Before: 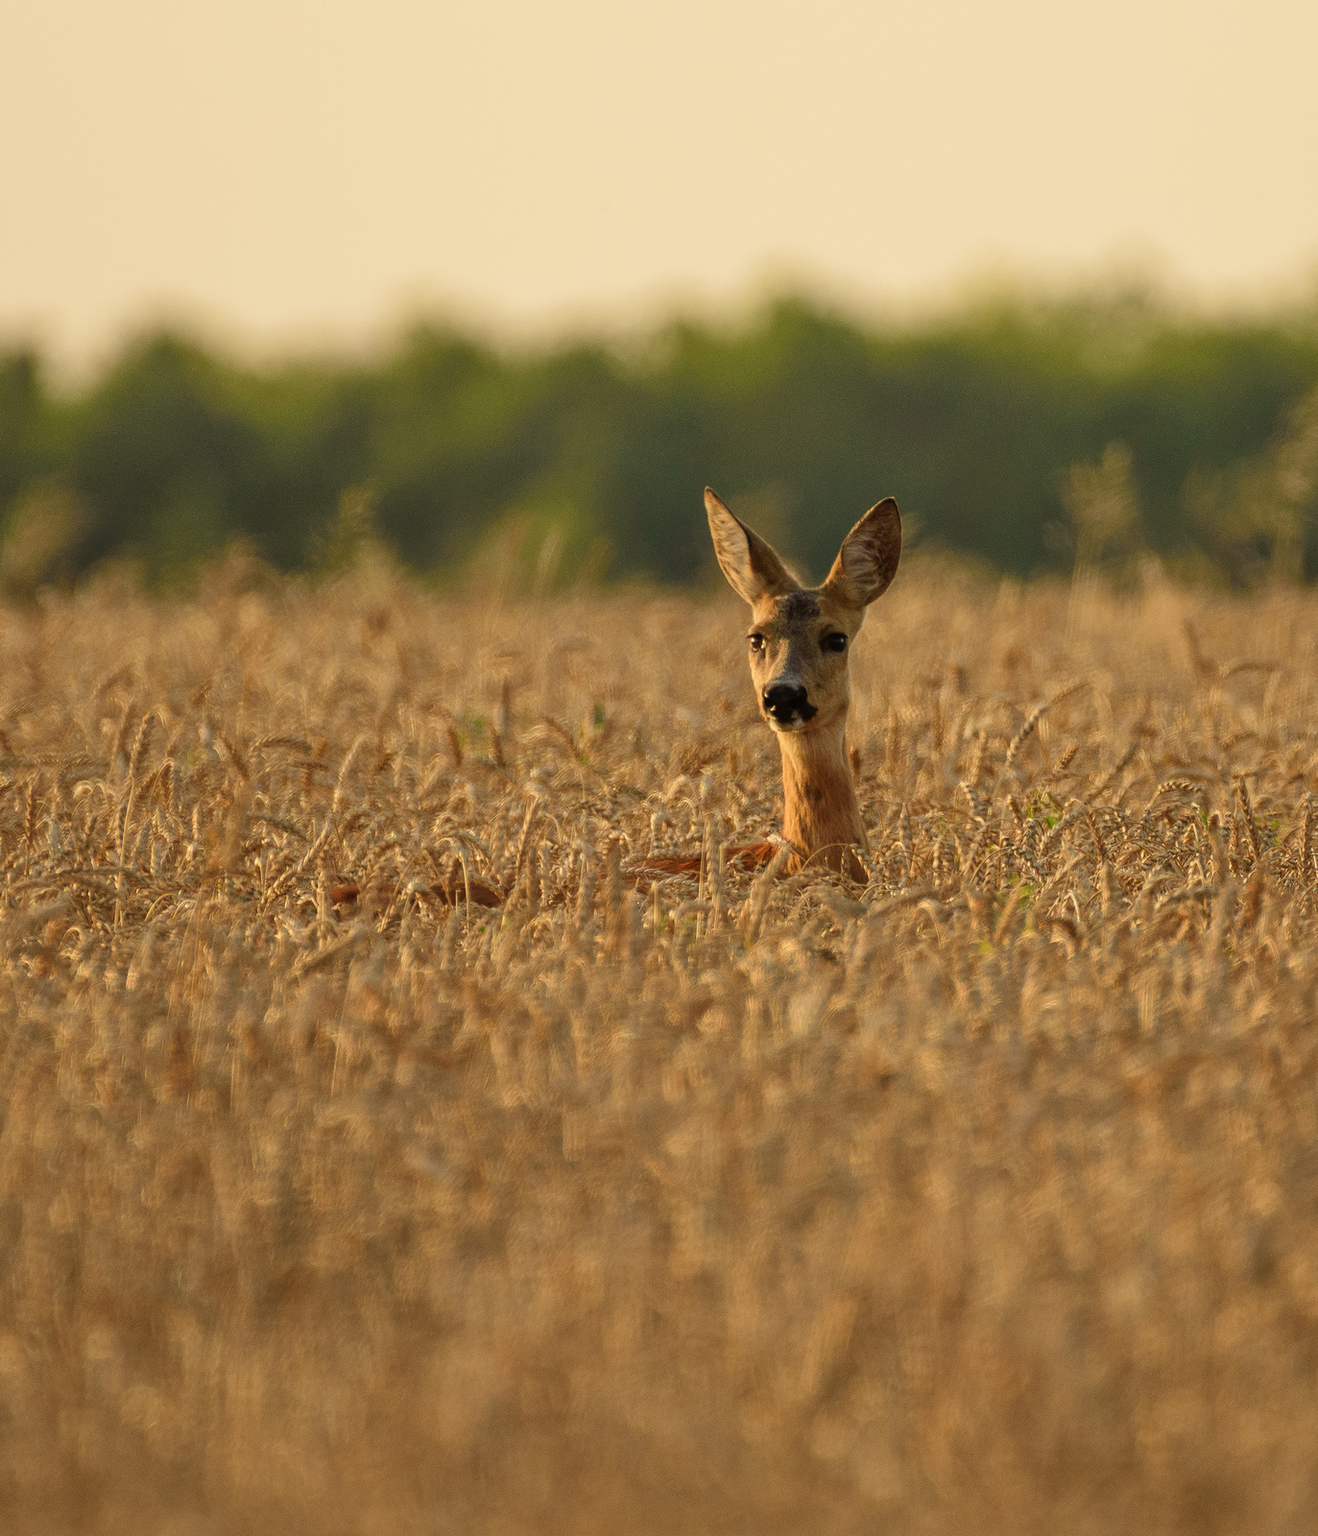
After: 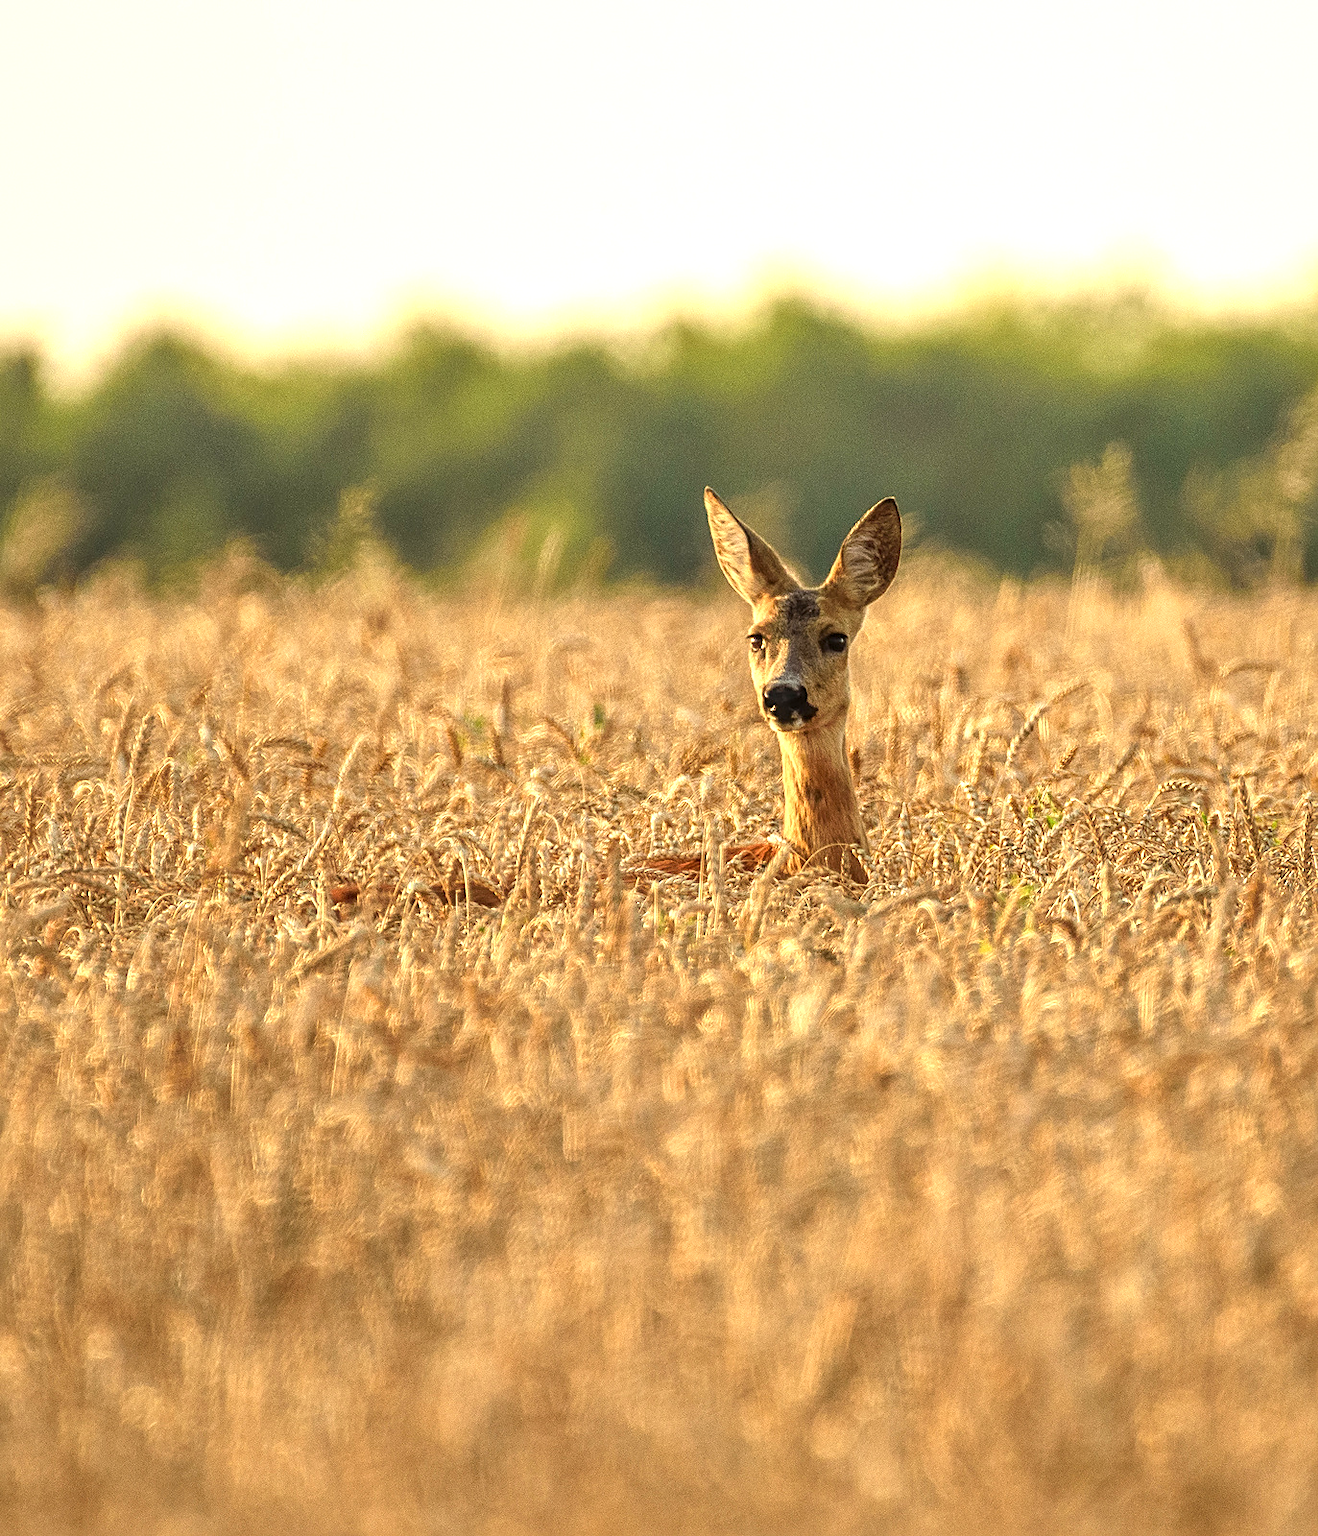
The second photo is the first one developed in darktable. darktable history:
sharpen: on, module defaults
local contrast: on, module defaults
exposure: black level correction 0, exposure 1.099 EV, compensate highlight preservation false
